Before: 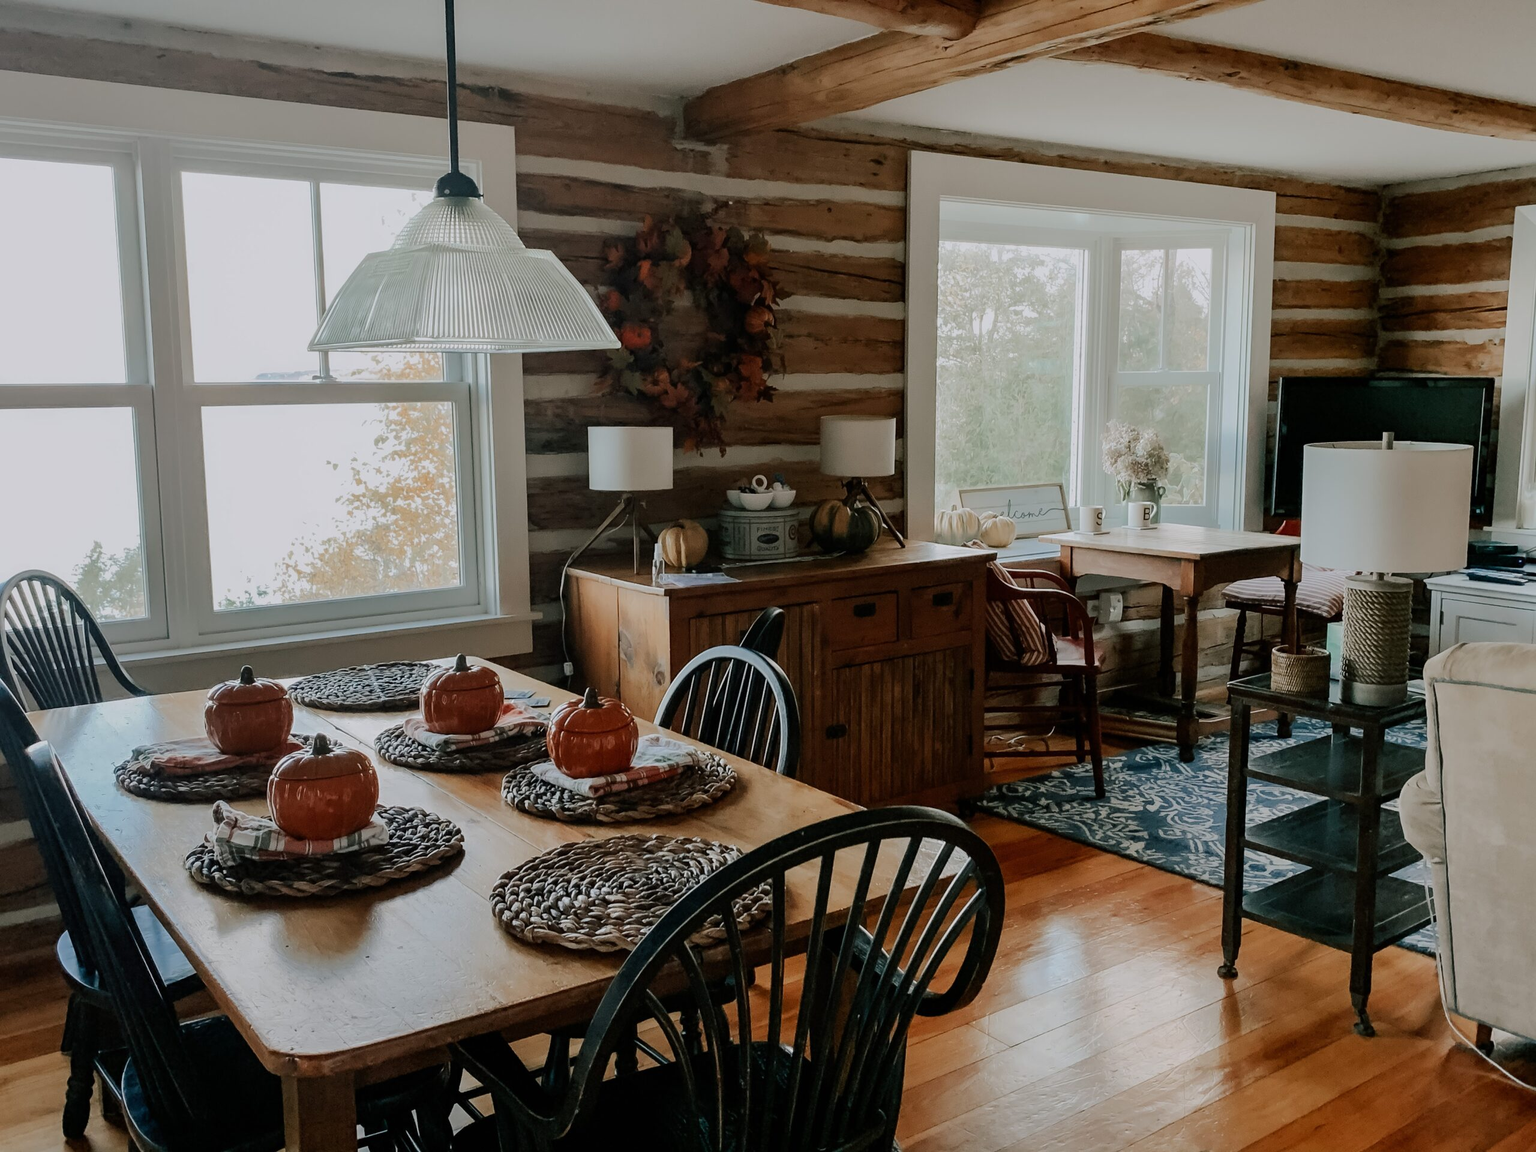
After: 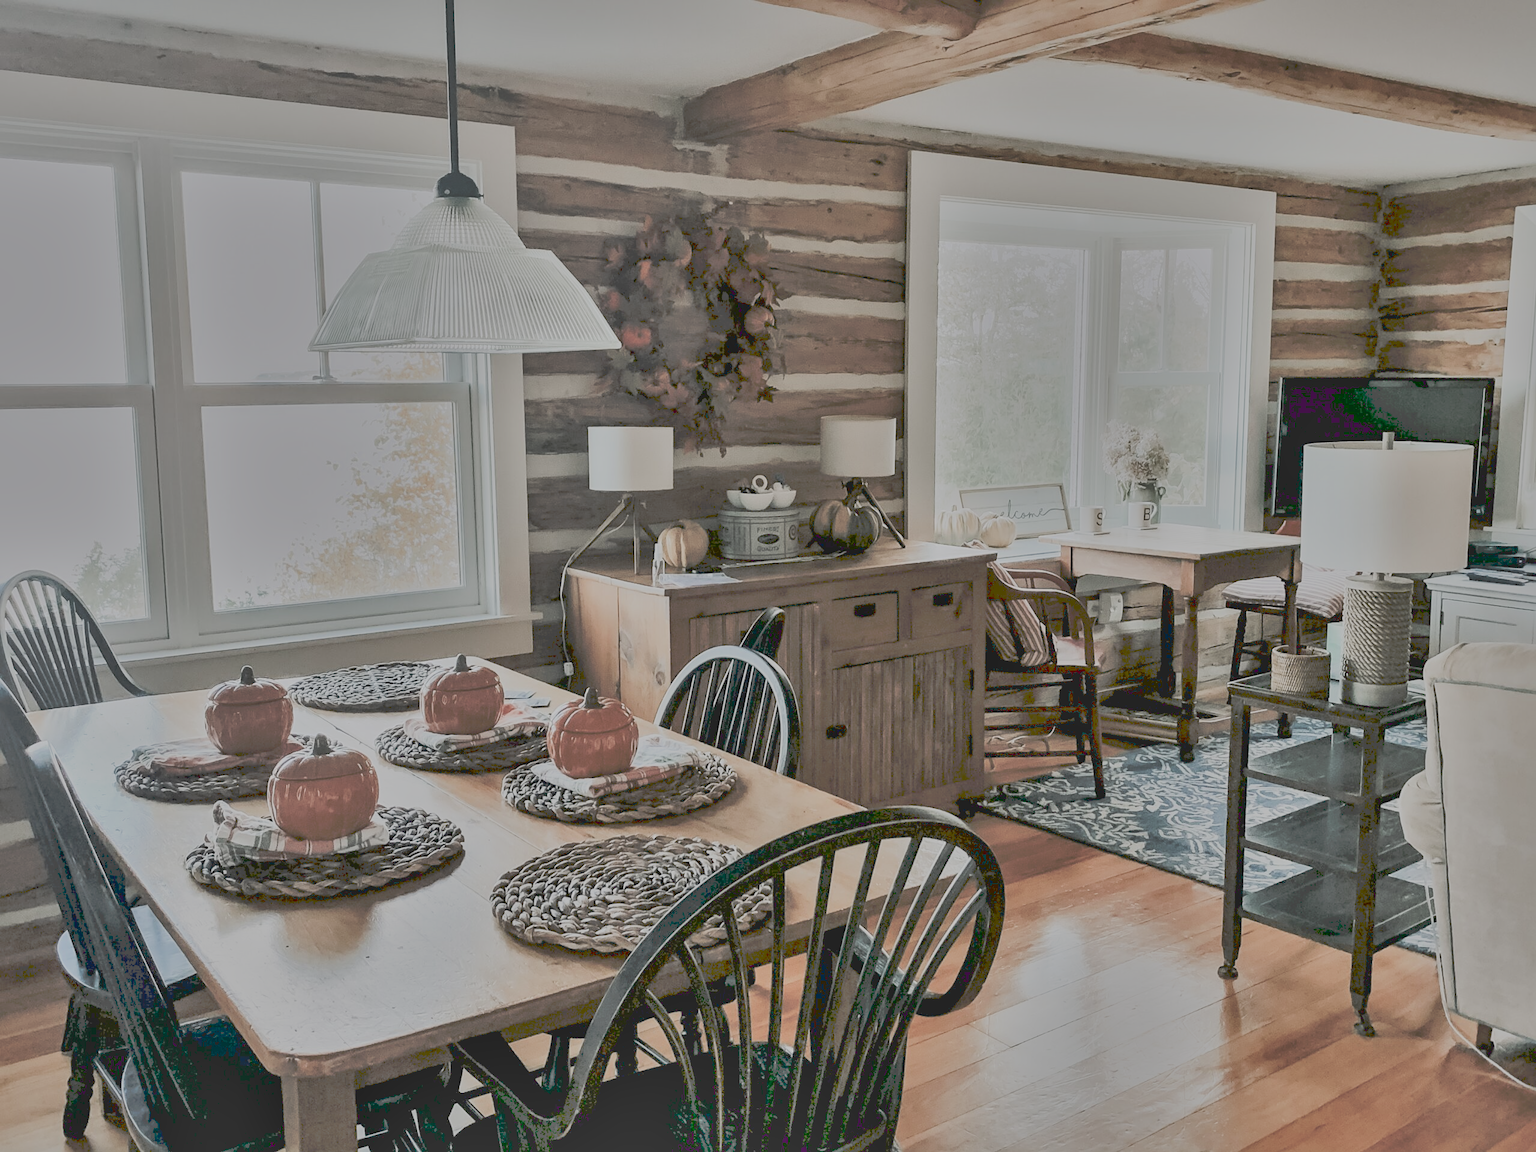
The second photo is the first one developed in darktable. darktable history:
local contrast: mode bilateral grid, contrast 21, coarseness 50, detail 149%, midtone range 0.2
sharpen: amount 0.217
filmic rgb: black relative exposure -6.9 EV, white relative exposure 5.67 EV, hardness 2.85
tone curve: curves: ch0 [(0, 0) (0.003, 0.322) (0.011, 0.327) (0.025, 0.345) (0.044, 0.365) (0.069, 0.378) (0.1, 0.391) (0.136, 0.403) (0.177, 0.412) (0.224, 0.429) (0.277, 0.448) (0.335, 0.474) (0.399, 0.503) (0.468, 0.537) (0.543, 0.57) (0.623, 0.61) (0.709, 0.653) (0.801, 0.699) (0.898, 0.75) (1, 1)], preserve colors none
exposure: black level correction 0.001, exposure 1.12 EV, compensate highlight preservation false
color correction: highlights b* 0.01, saturation 0.987
shadows and highlights: radius 106.84, shadows 44.47, highlights -67.81, highlights color adjustment 42.4%, low approximation 0.01, soften with gaussian
